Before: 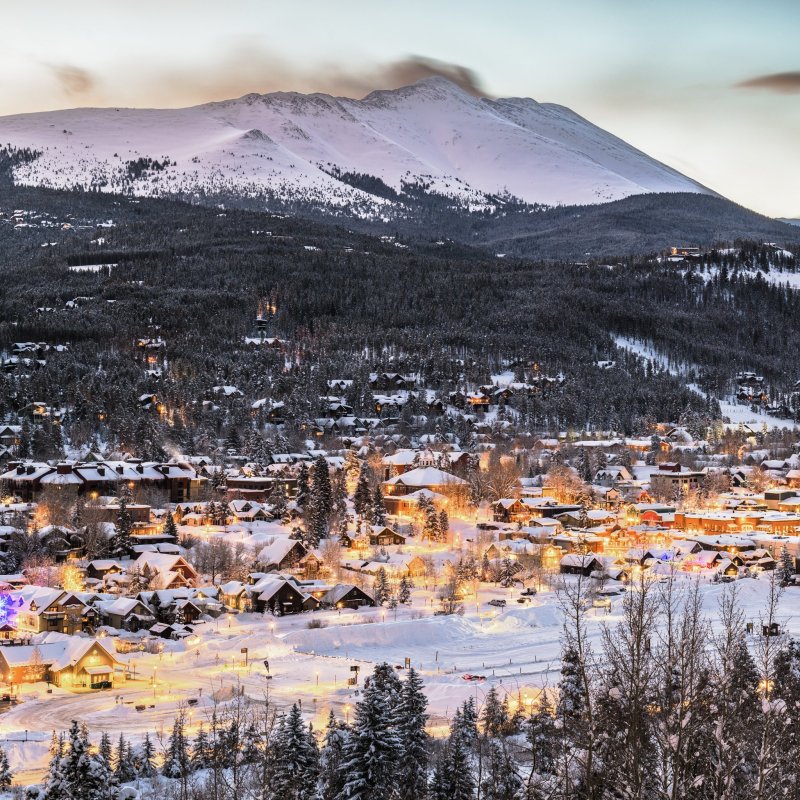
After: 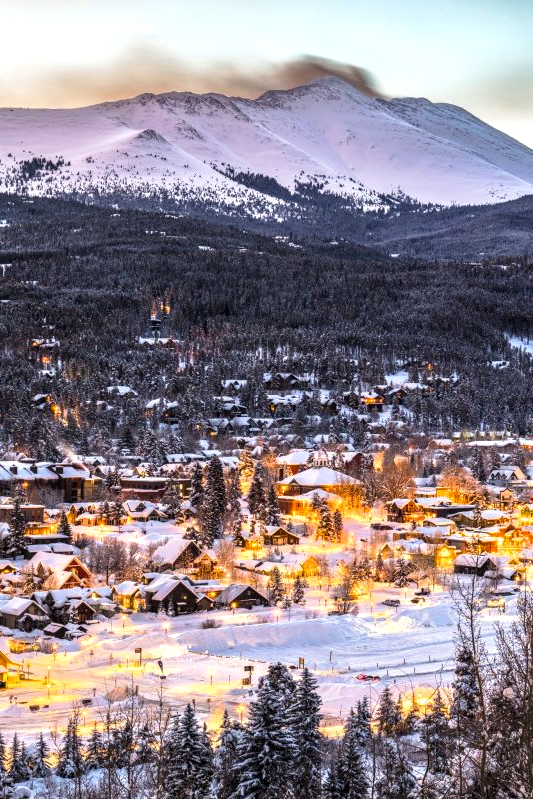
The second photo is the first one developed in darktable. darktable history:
crop and rotate: left 13.422%, right 19.924%
local contrast: detail 130%
color balance rgb: shadows lift › chroma 3.318%, shadows lift › hue 281.49°, perceptual saturation grading › global saturation 30.925%, perceptual brilliance grading › highlights 8.586%, perceptual brilliance grading › mid-tones 3.646%, perceptual brilliance grading › shadows 1.702%, global vibrance 20%
